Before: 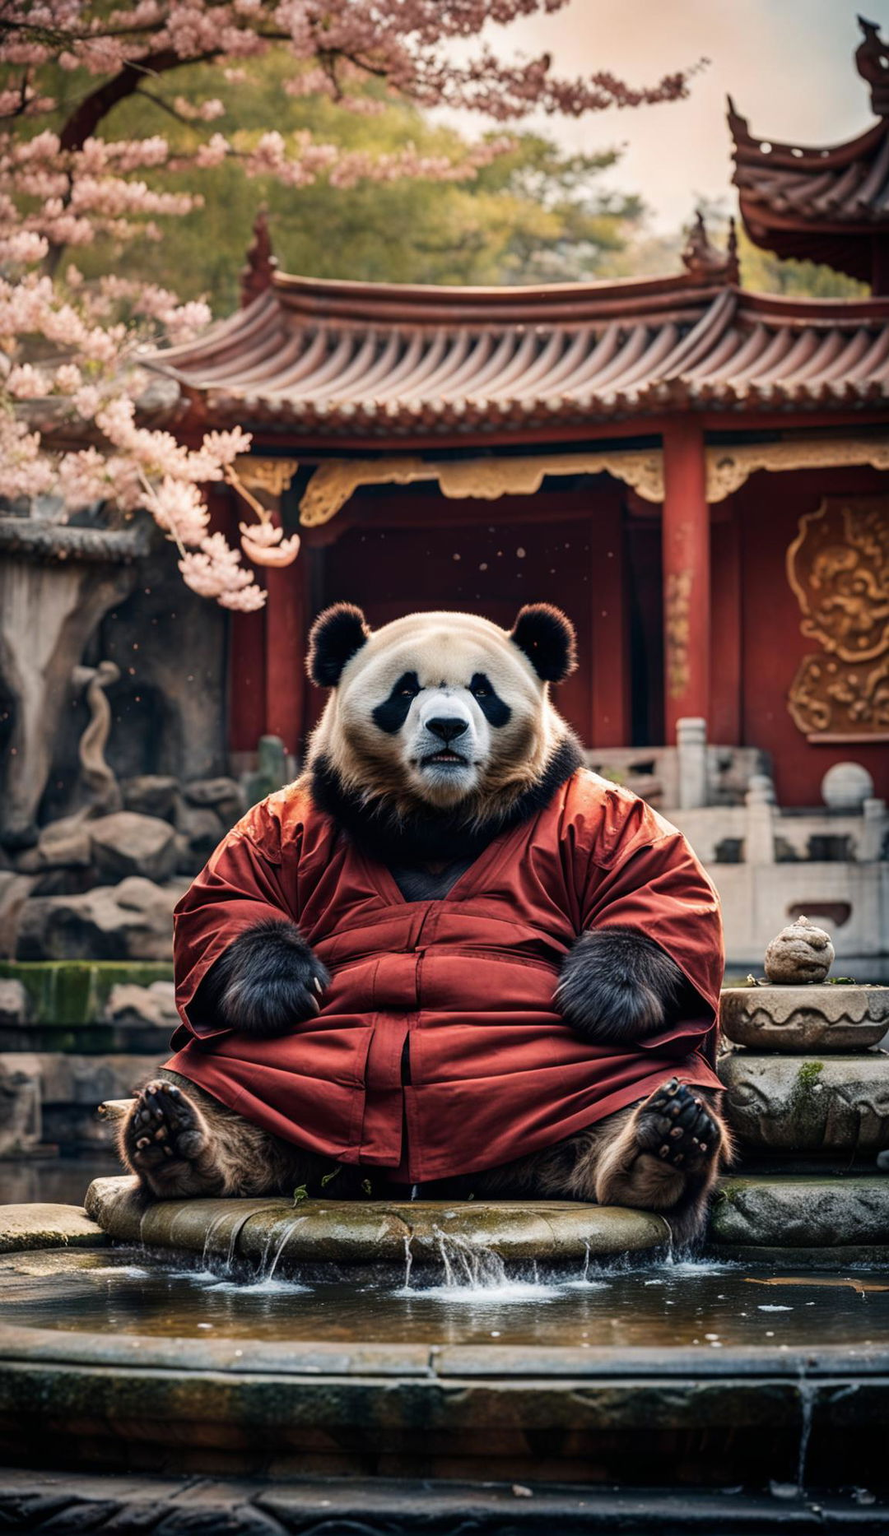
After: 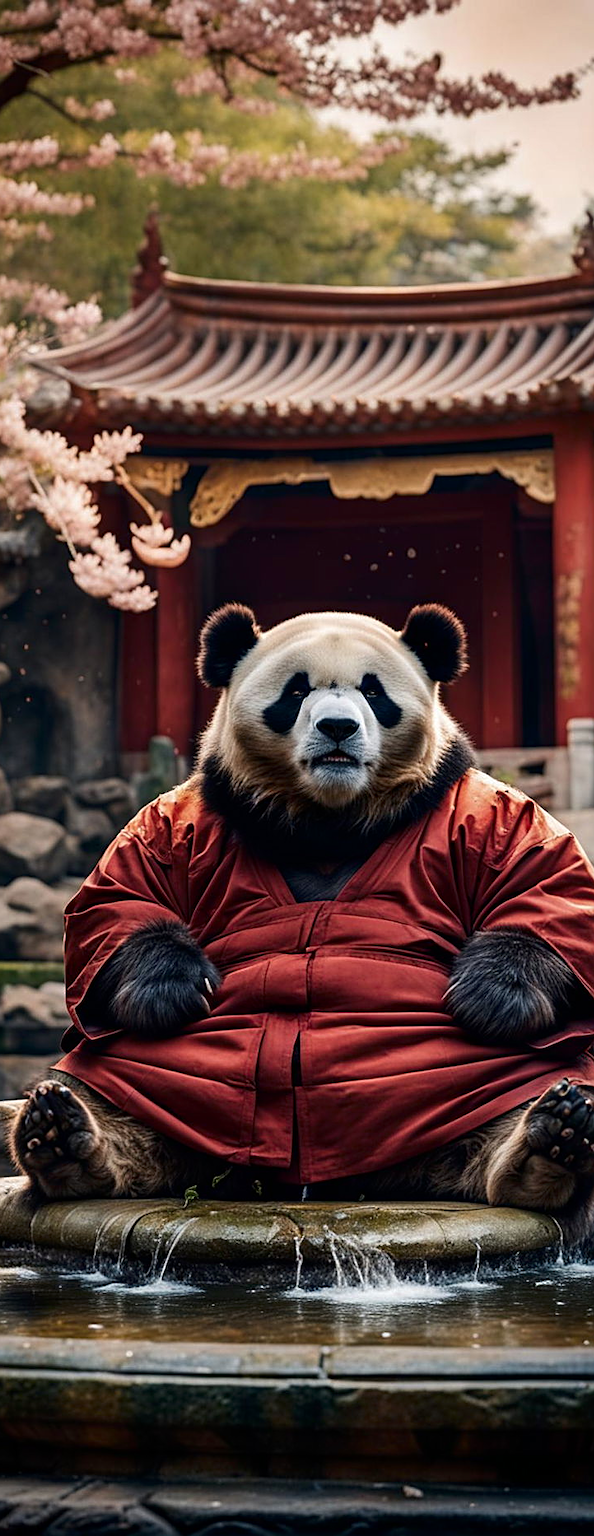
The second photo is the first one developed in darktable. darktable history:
sharpen: on, module defaults
crop and rotate: left 12.356%, right 20.707%
contrast brightness saturation: brightness -0.095
